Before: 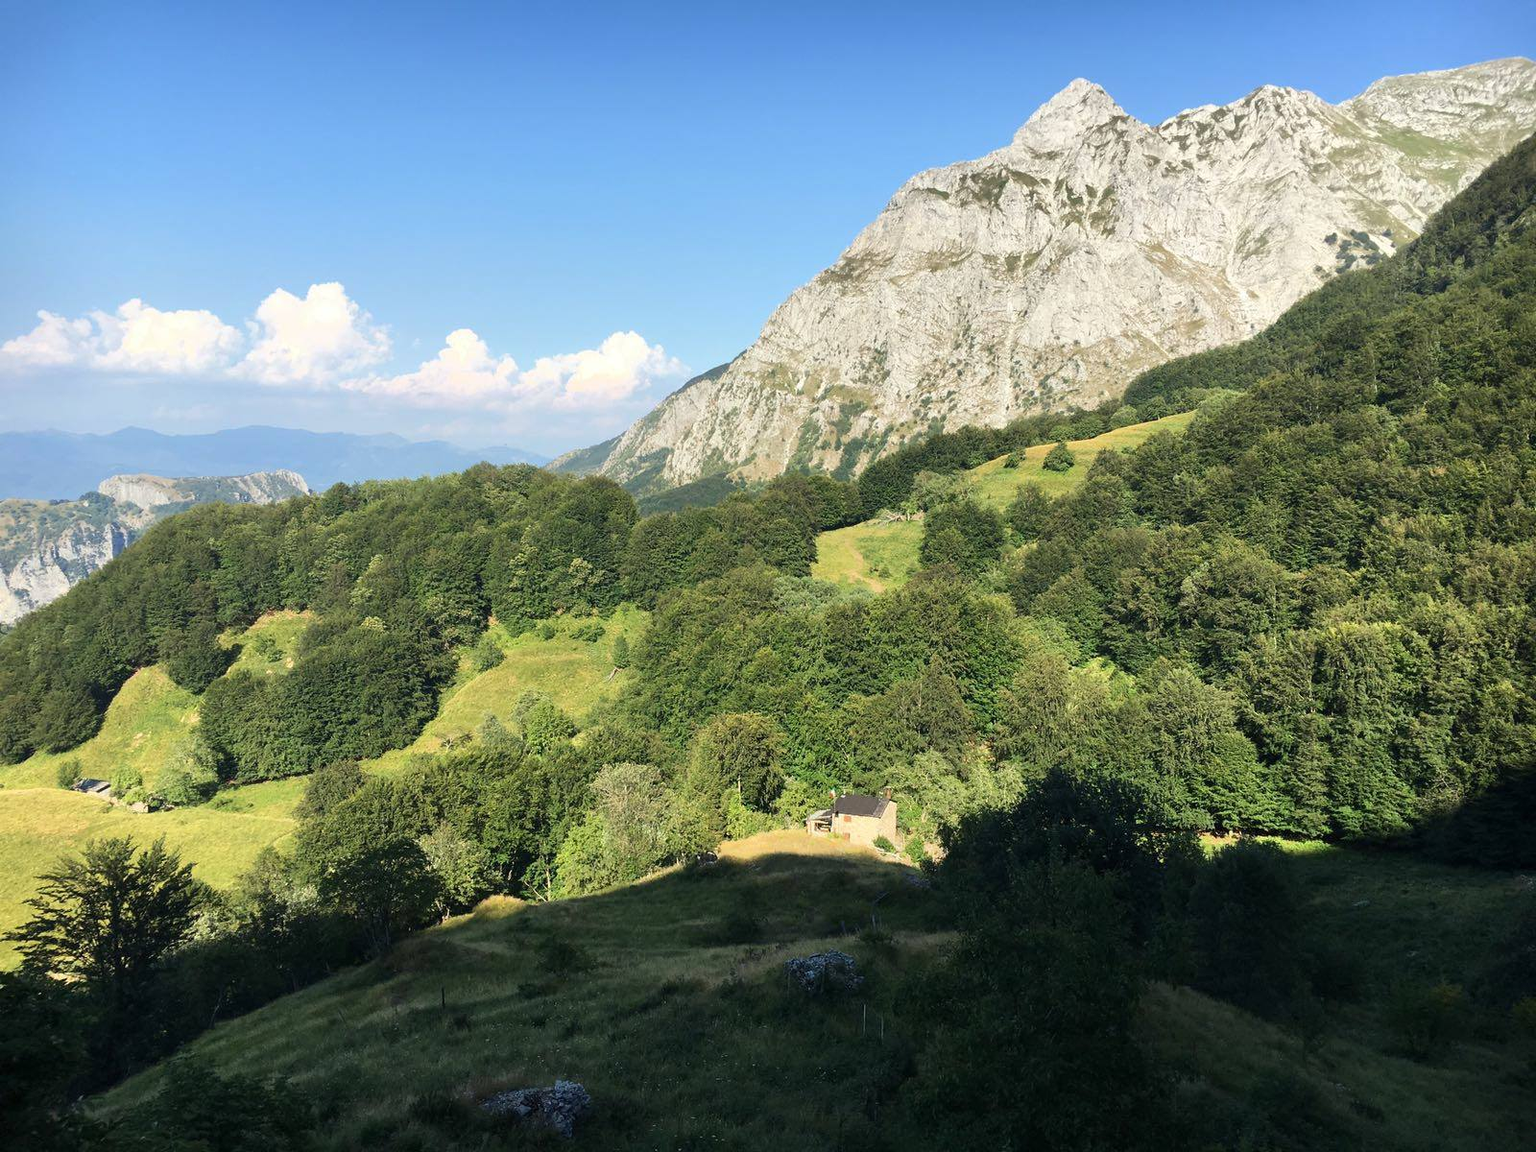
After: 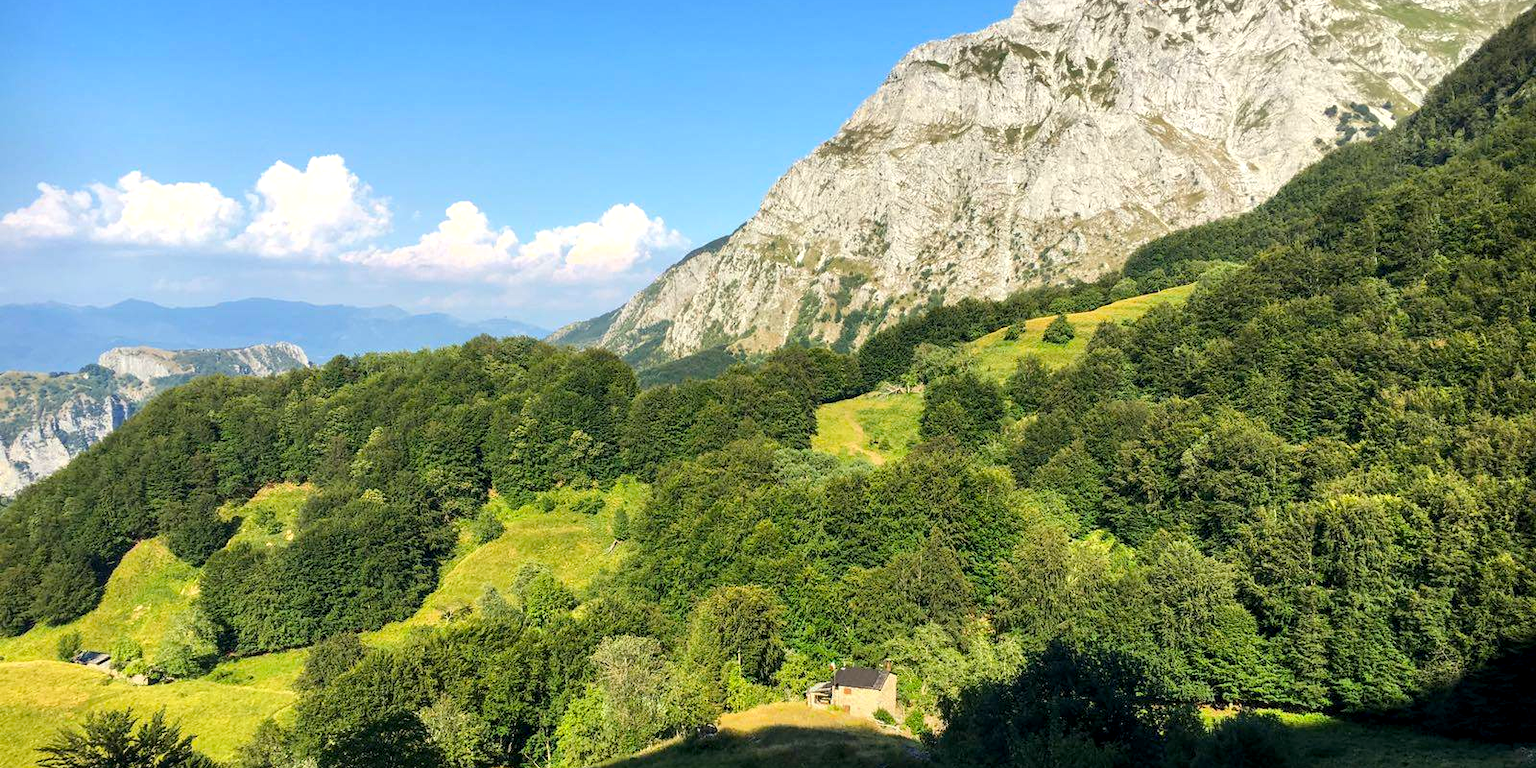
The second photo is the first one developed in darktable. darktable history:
color balance rgb: perceptual saturation grading › global saturation 20%, global vibrance 20%
crop: top 11.166%, bottom 22.168%
exposure: black level correction 0.001, compensate highlight preservation false
local contrast: detail 130%
